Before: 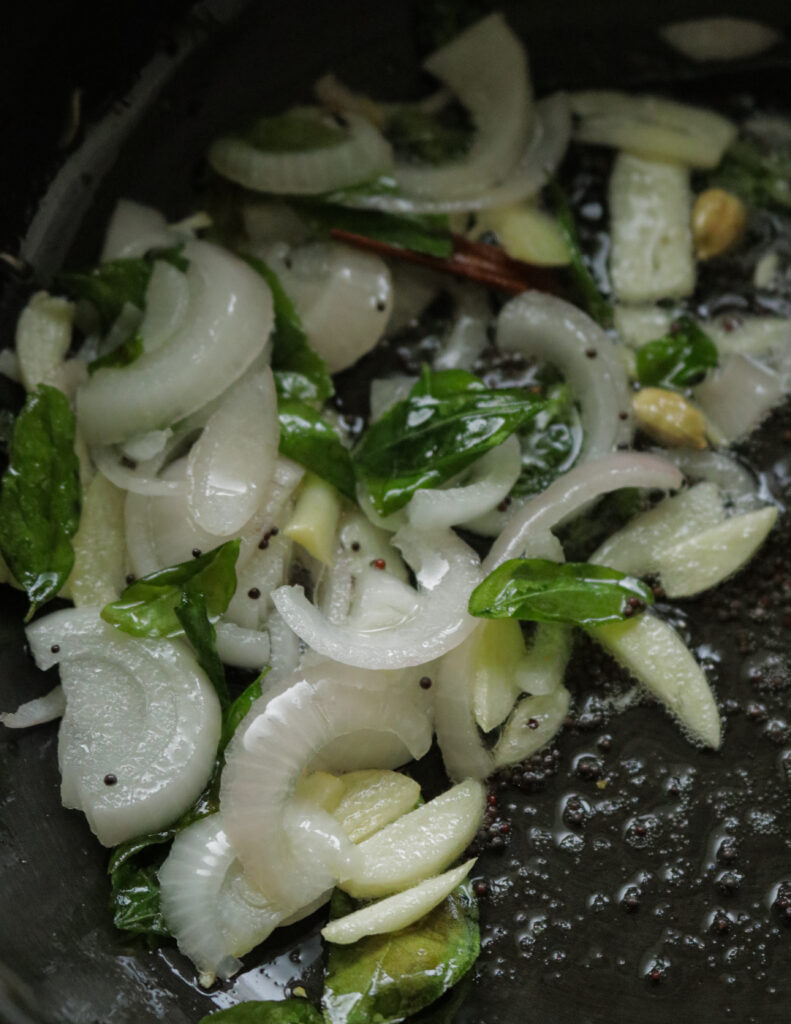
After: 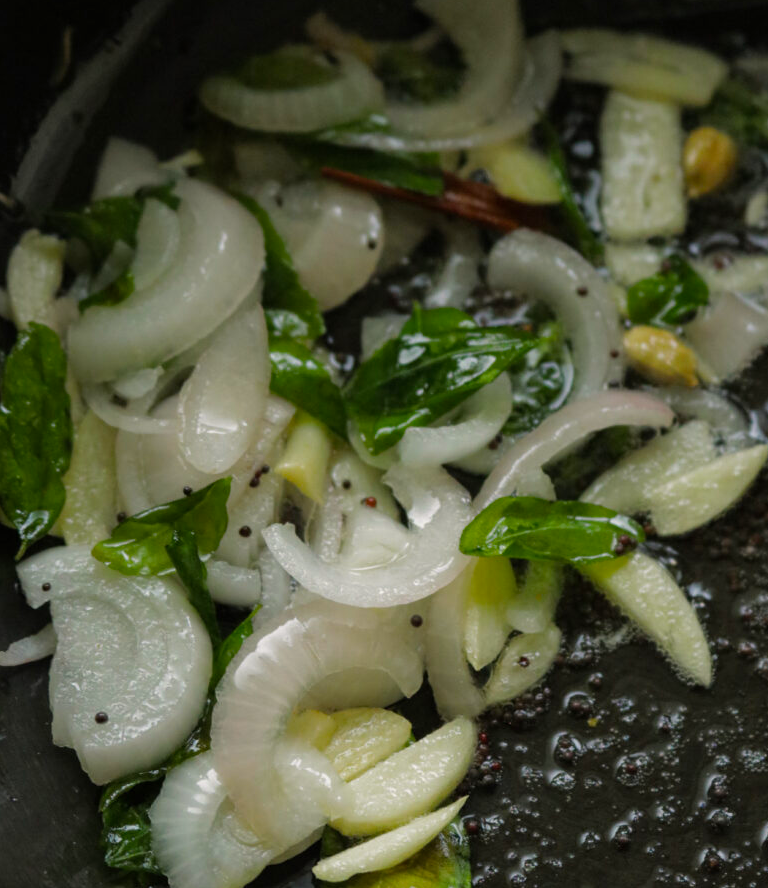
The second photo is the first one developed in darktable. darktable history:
tone equalizer: on, module defaults
crop: left 1.161%, top 6.089%, right 1.714%, bottom 7.143%
color balance rgb: highlights gain › chroma 1.092%, highlights gain › hue 70.71°, perceptual saturation grading › global saturation 17.988%, global vibrance 20%
